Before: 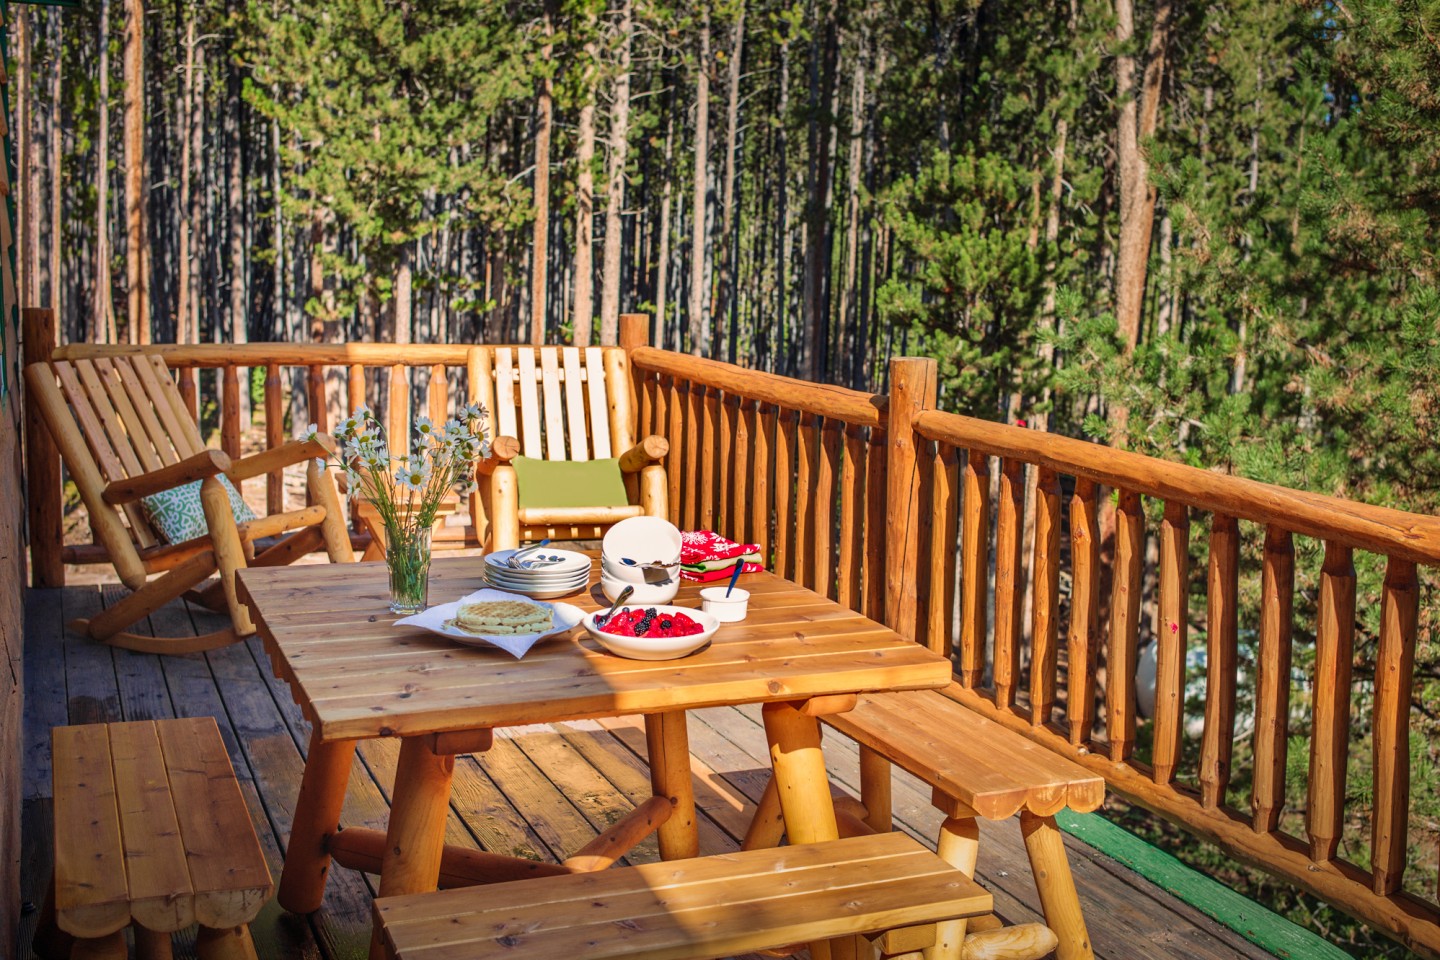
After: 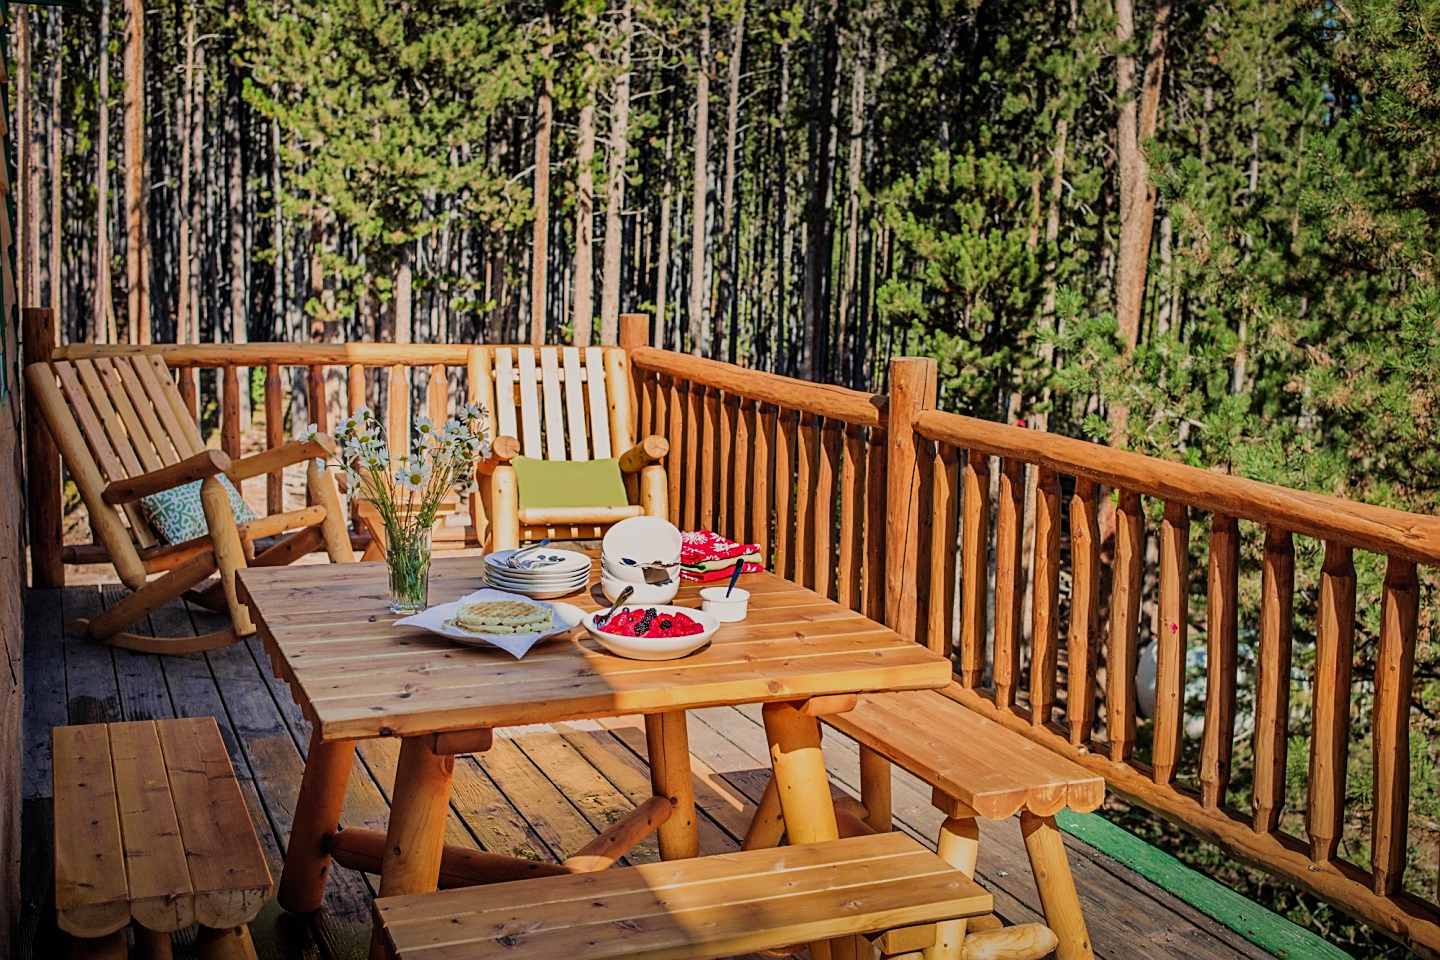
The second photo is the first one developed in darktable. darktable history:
filmic rgb: black relative exposure -7.65 EV, white relative exposure 4.56 EV, hardness 3.61, contrast 1.05
sharpen: on, module defaults
